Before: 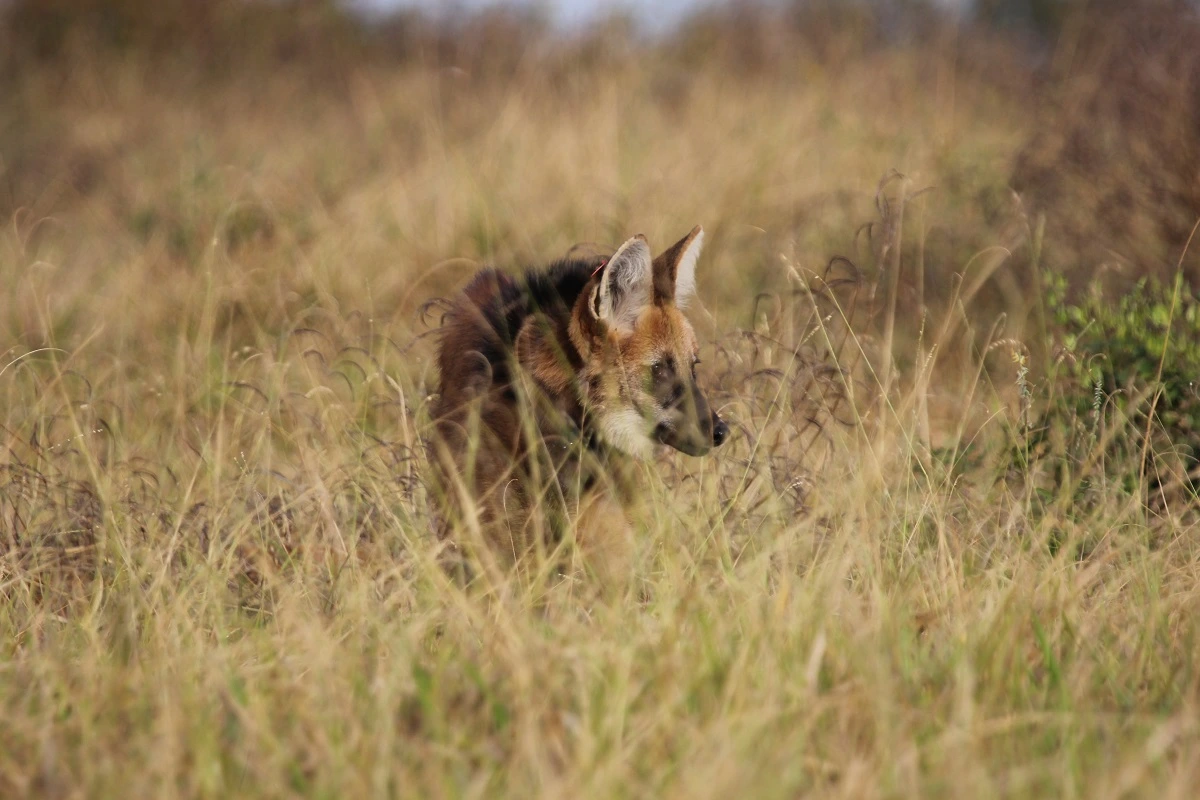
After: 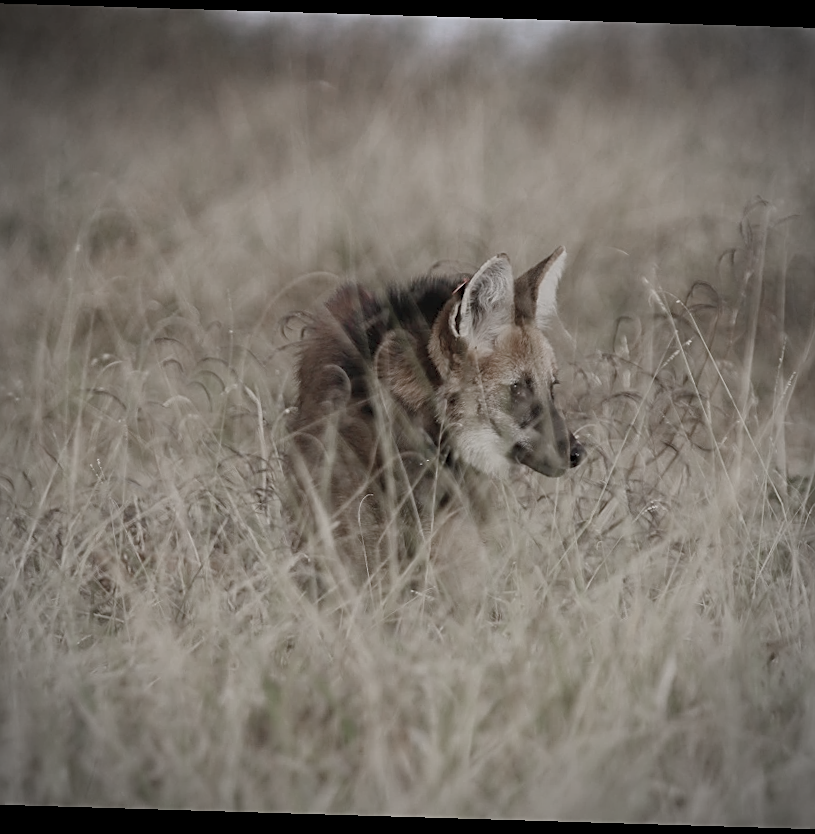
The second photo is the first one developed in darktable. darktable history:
rotate and perspective: rotation 1.72°, automatic cropping off
vignetting: on, module defaults
crop and rotate: left 12.673%, right 20.66%
color zones: curves: ch0 [(0, 0.613) (0.01, 0.613) (0.245, 0.448) (0.498, 0.529) (0.642, 0.665) (0.879, 0.777) (0.99, 0.613)]; ch1 [(0, 0.272) (0.219, 0.127) (0.724, 0.346)]
sharpen: on, module defaults
white balance: red 1.009, blue 0.985
color balance rgb: shadows lift › chroma 1%, shadows lift › hue 113°, highlights gain › chroma 0.2%, highlights gain › hue 333°, perceptual saturation grading › global saturation 20%, perceptual saturation grading › highlights -50%, perceptual saturation grading › shadows 25%, contrast -20%
